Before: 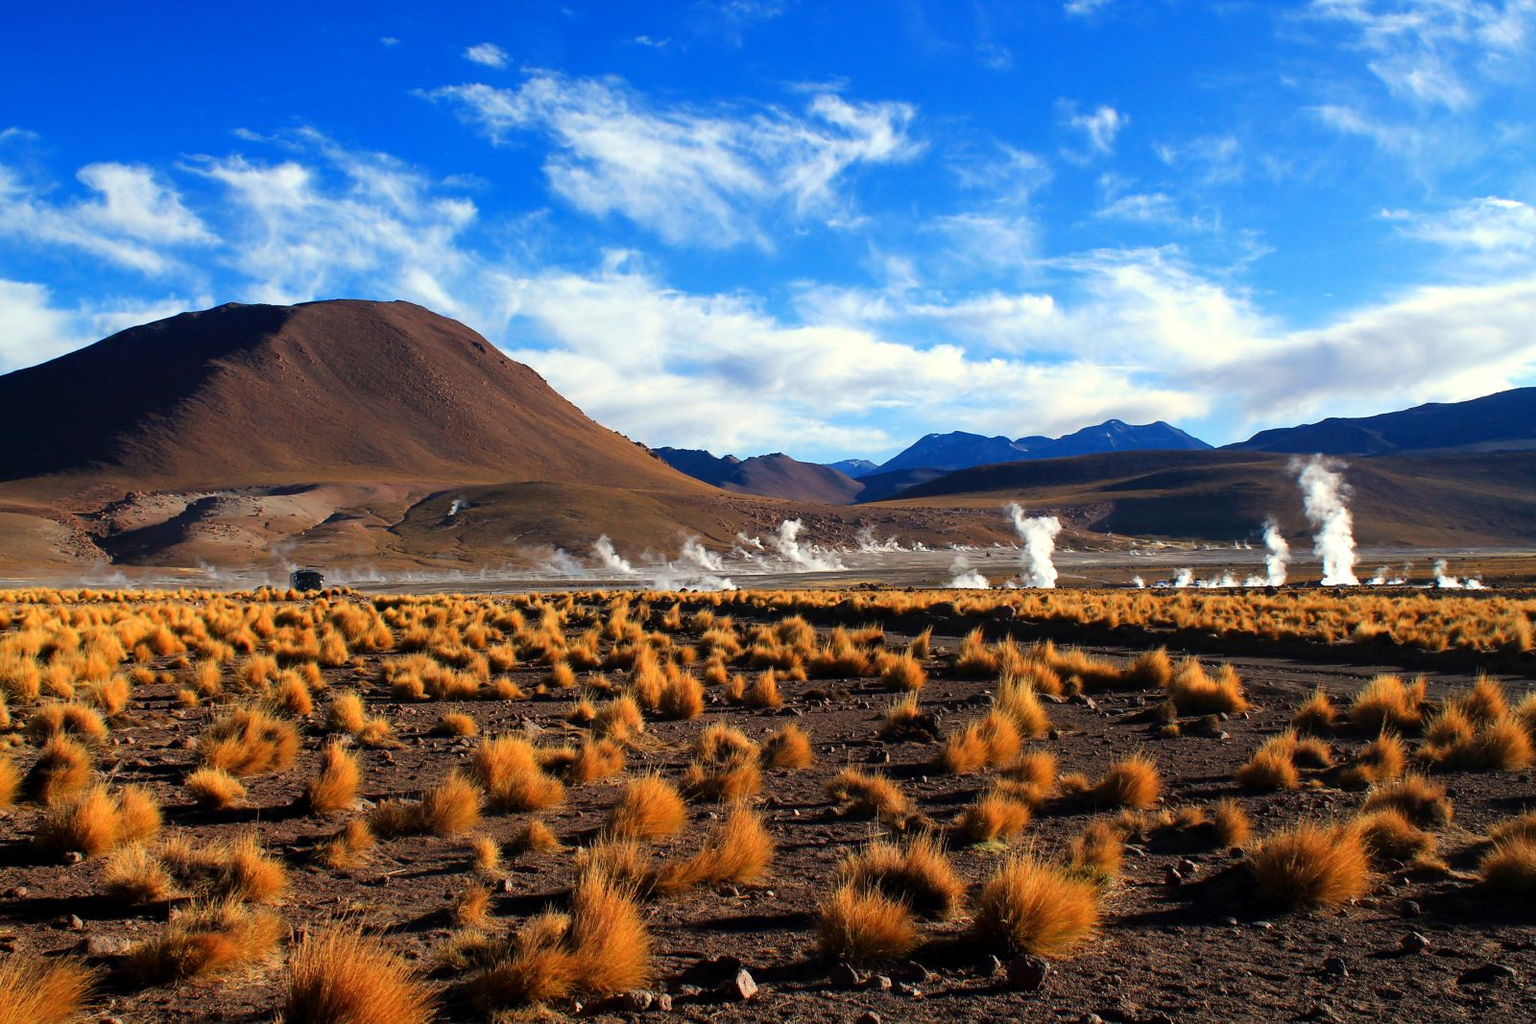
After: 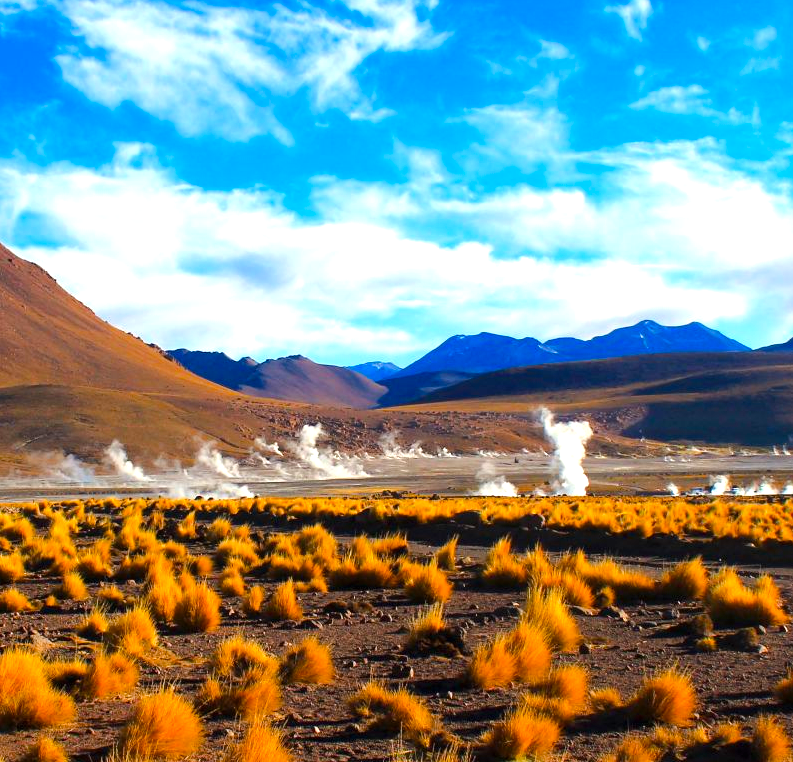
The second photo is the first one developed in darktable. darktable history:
crop: left 32.075%, top 10.976%, right 18.355%, bottom 17.596%
exposure: black level correction 0, exposure 0.5 EV, compensate highlight preservation false
color balance rgb: perceptual saturation grading › global saturation 25%, perceptual brilliance grading › mid-tones 10%, perceptual brilliance grading › shadows 15%, global vibrance 20%
